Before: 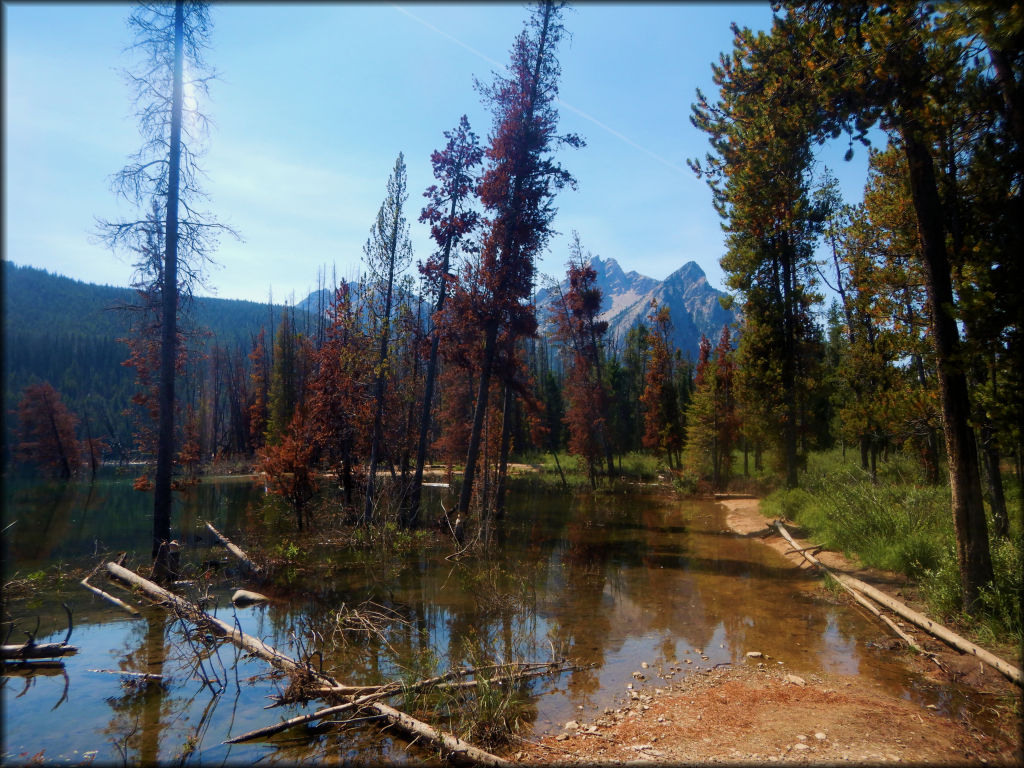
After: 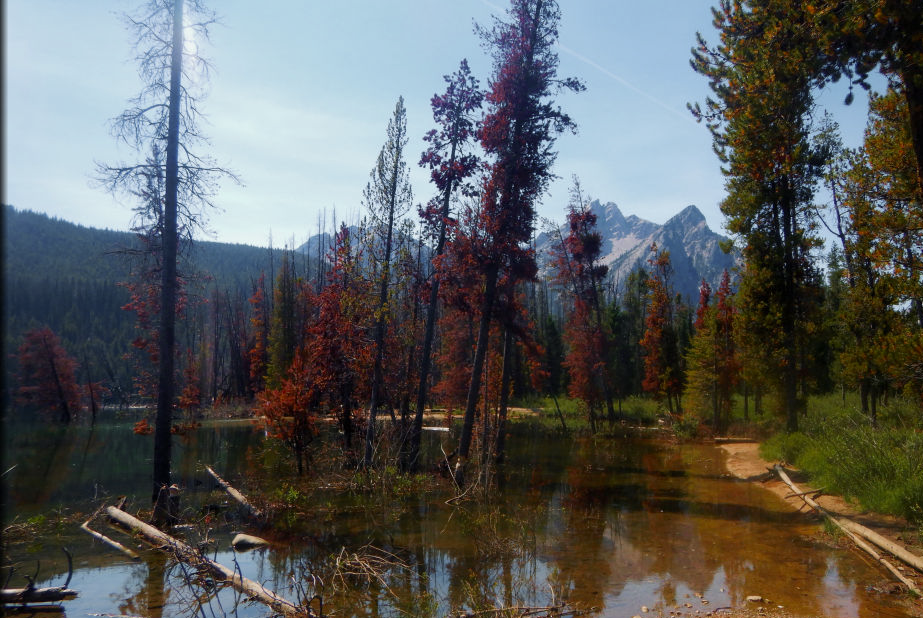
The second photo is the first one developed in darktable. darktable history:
color zones: curves: ch0 [(0, 0.48) (0.209, 0.398) (0.305, 0.332) (0.429, 0.493) (0.571, 0.5) (0.714, 0.5) (0.857, 0.5) (1, 0.48)]; ch1 [(0, 0.633) (0.143, 0.586) (0.286, 0.489) (0.429, 0.448) (0.571, 0.31) (0.714, 0.335) (0.857, 0.492) (1, 0.633)]; ch2 [(0, 0.448) (0.143, 0.498) (0.286, 0.5) (0.429, 0.5) (0.571, 0.5) (0.714, 0.5) (0.857, 0.5) (1, 0.448)]
crop: top 7.406%, right 9.799%, bottom 12.045%
